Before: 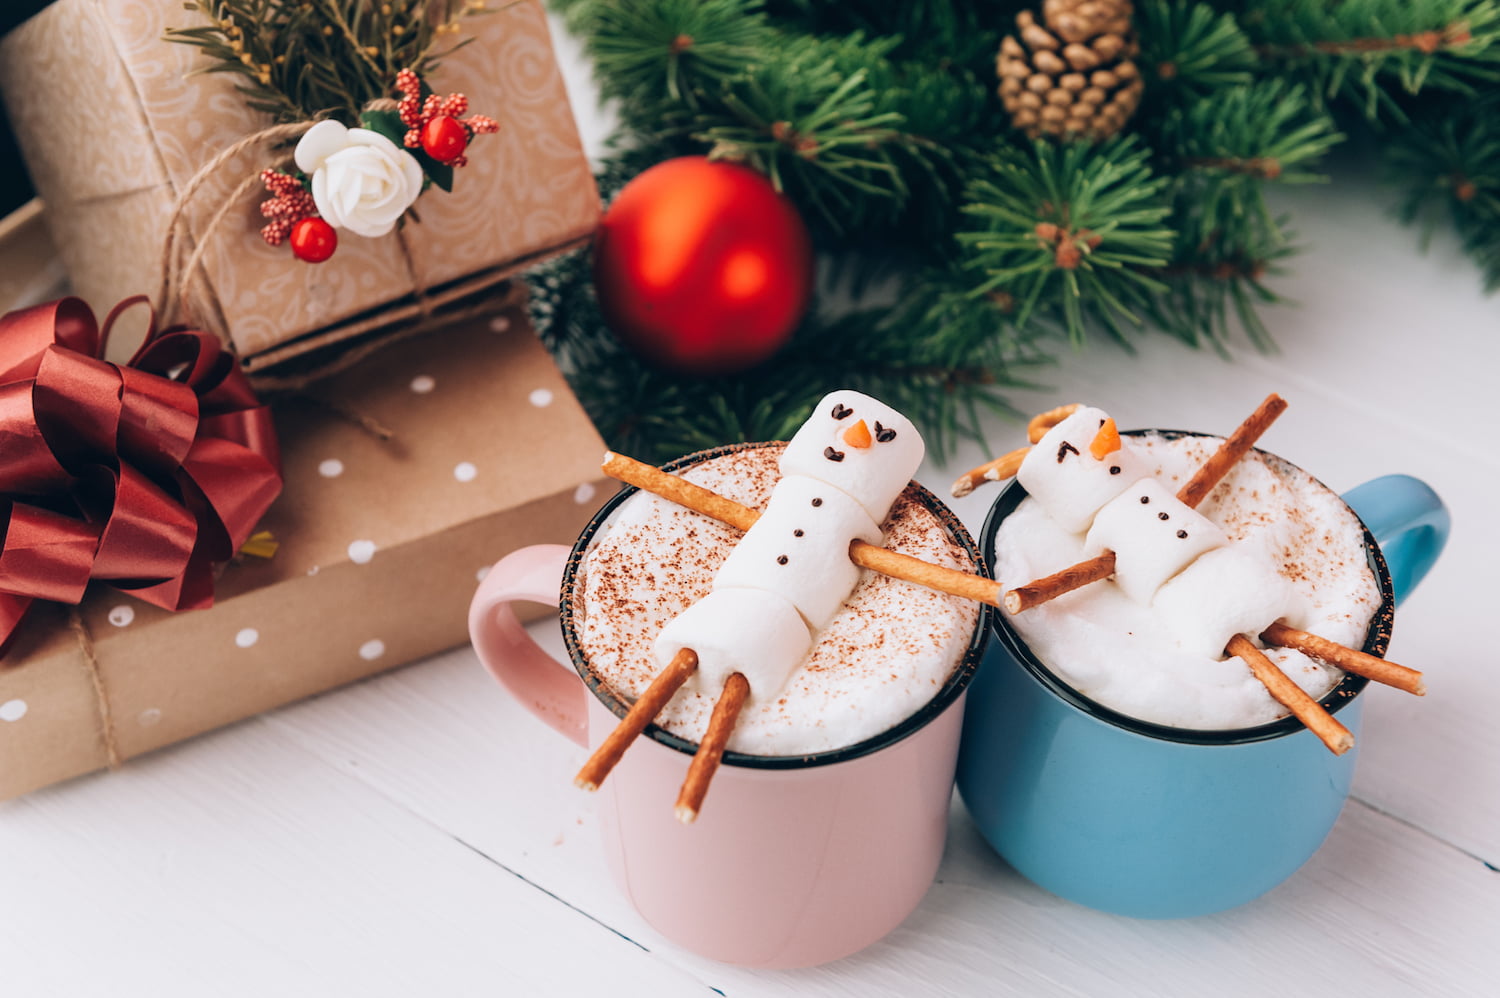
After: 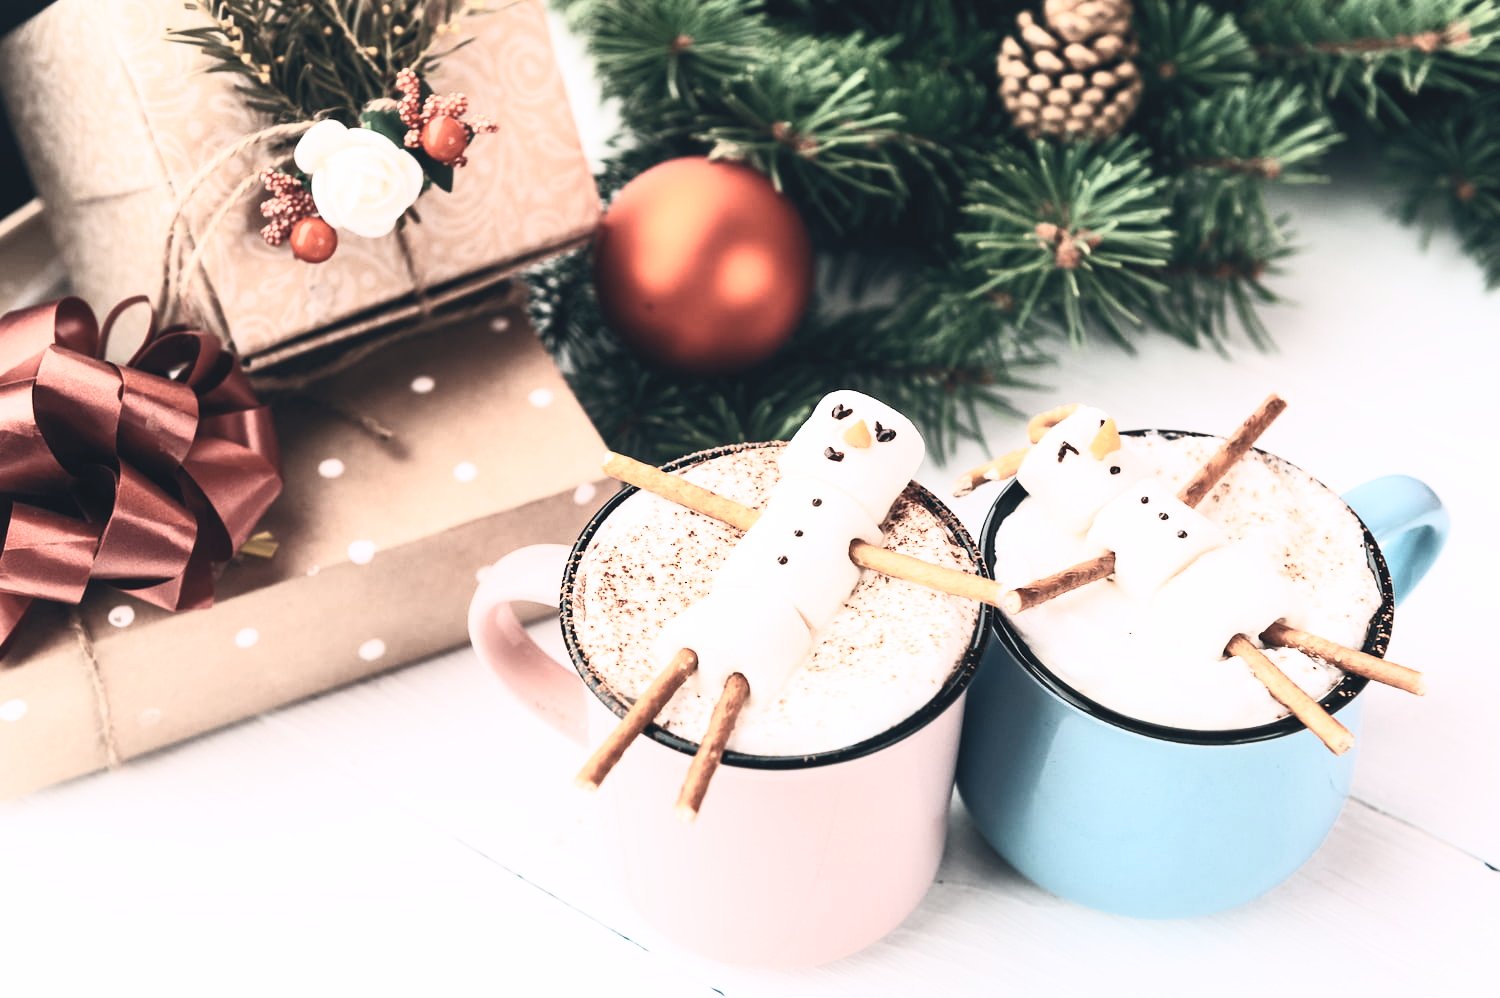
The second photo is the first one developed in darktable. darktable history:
contrast brightness saturation: contrast 0.57, brightness 0.57, saturation -0.34
exposure: exposure 0.127 EV, compensate highlight preservation false
